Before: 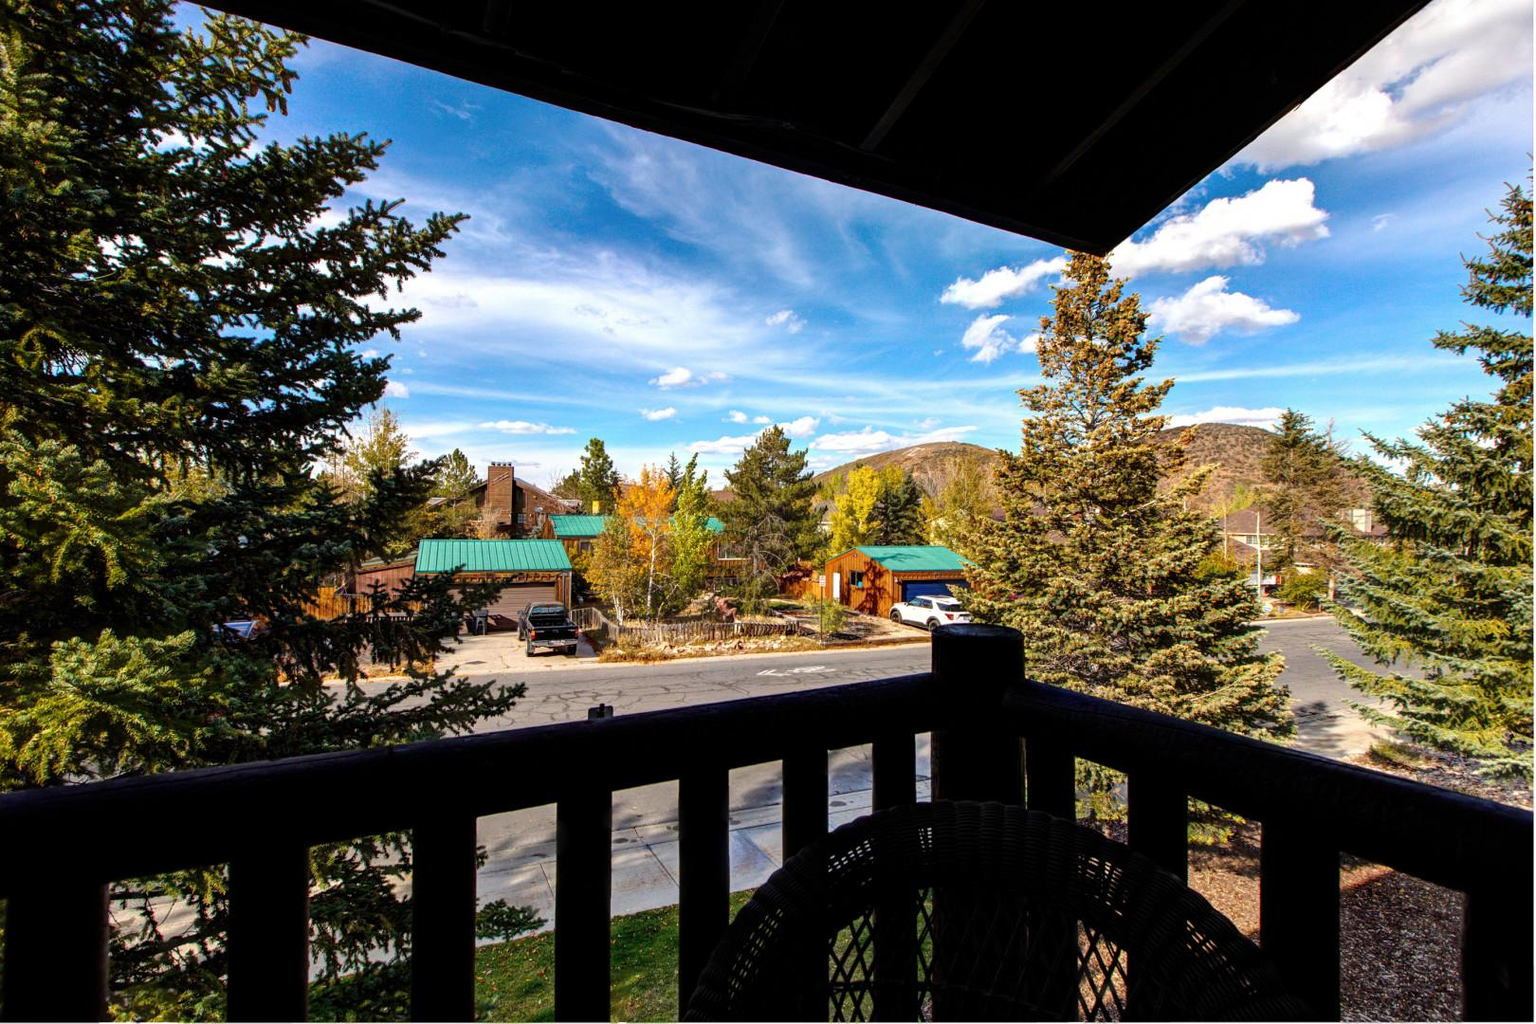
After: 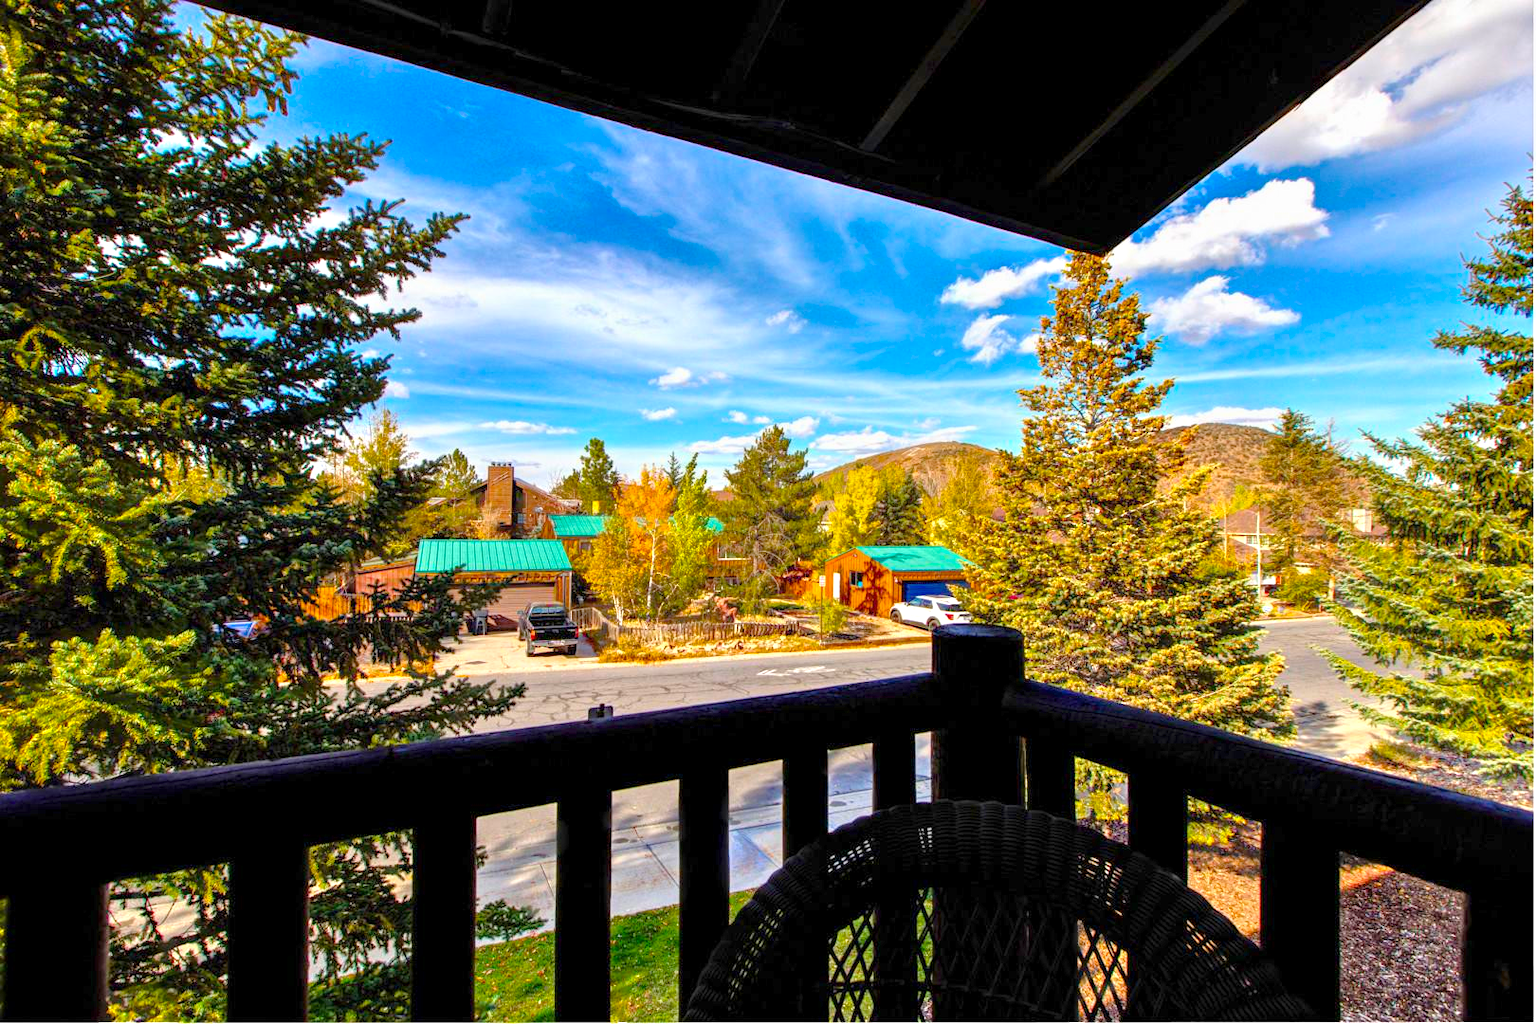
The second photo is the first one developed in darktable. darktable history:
tone equalizer: -8 EV 2 EV, -7 EV 2 EV, -6 EV 2 EV, -5 EV 2 EV, -4 EV 2 EV, -3 EV 1.5 EV, -2 EV 1 EV, -1 EV 0.5 EV
color balance rgb: perceptual saturation grading › global saturation 30%, global vibrance 20%
